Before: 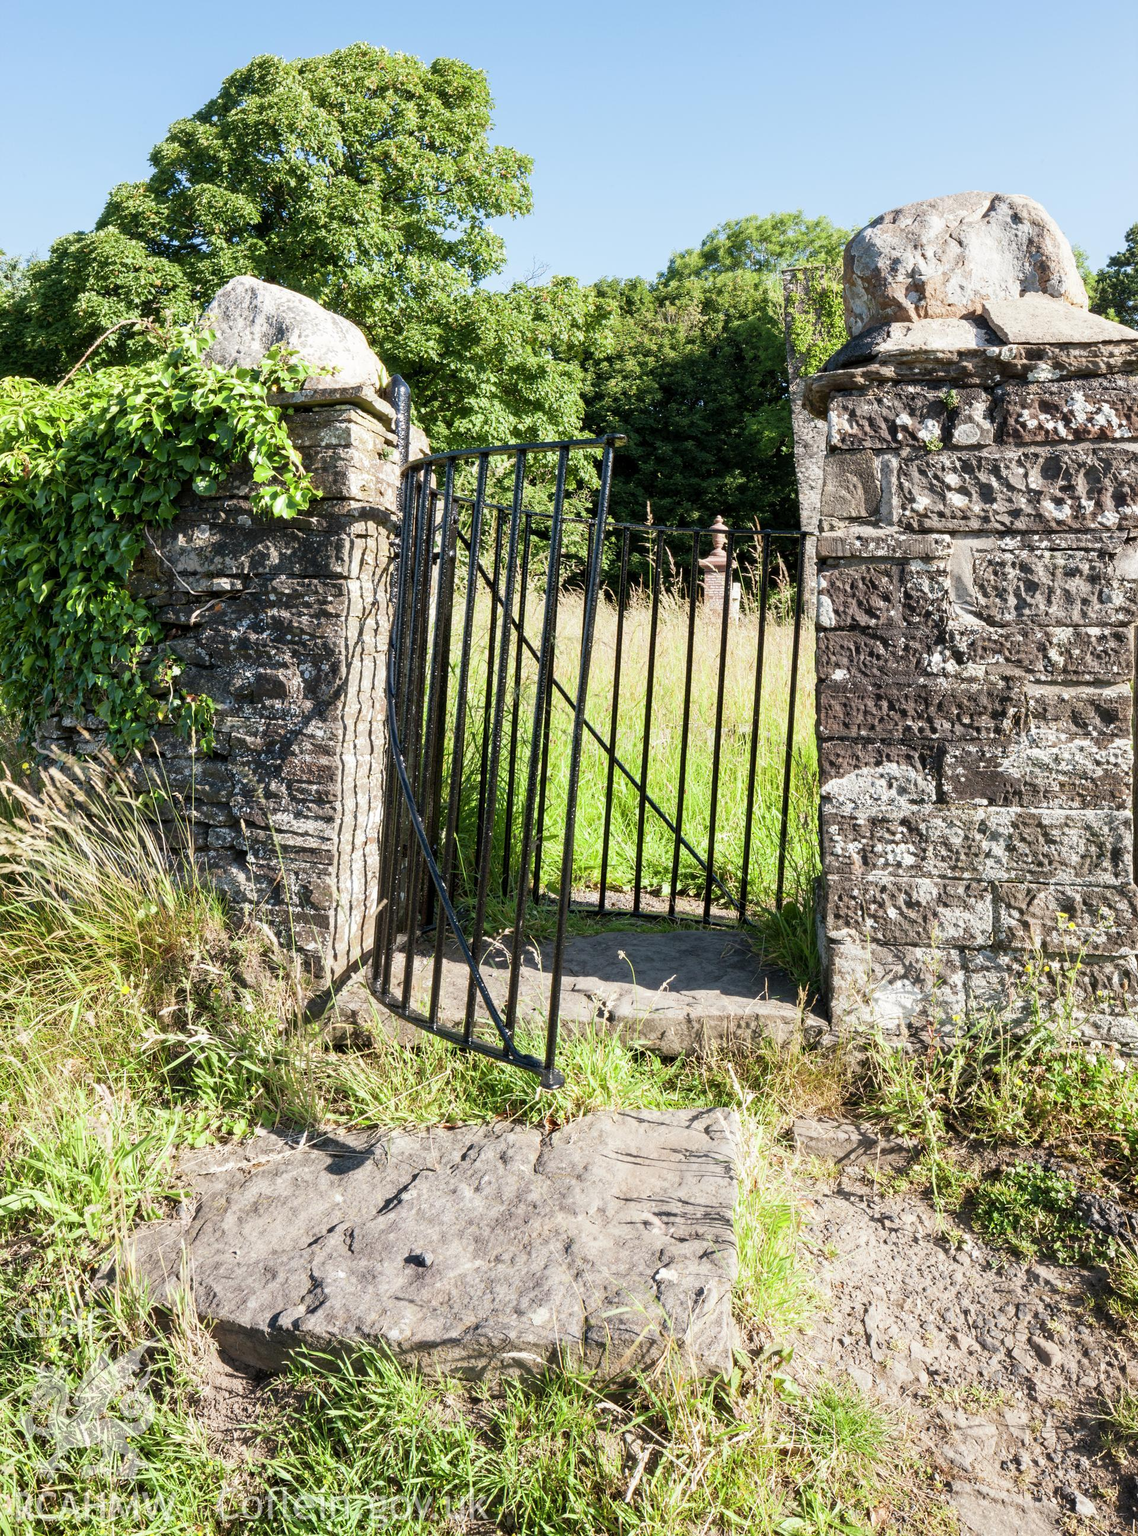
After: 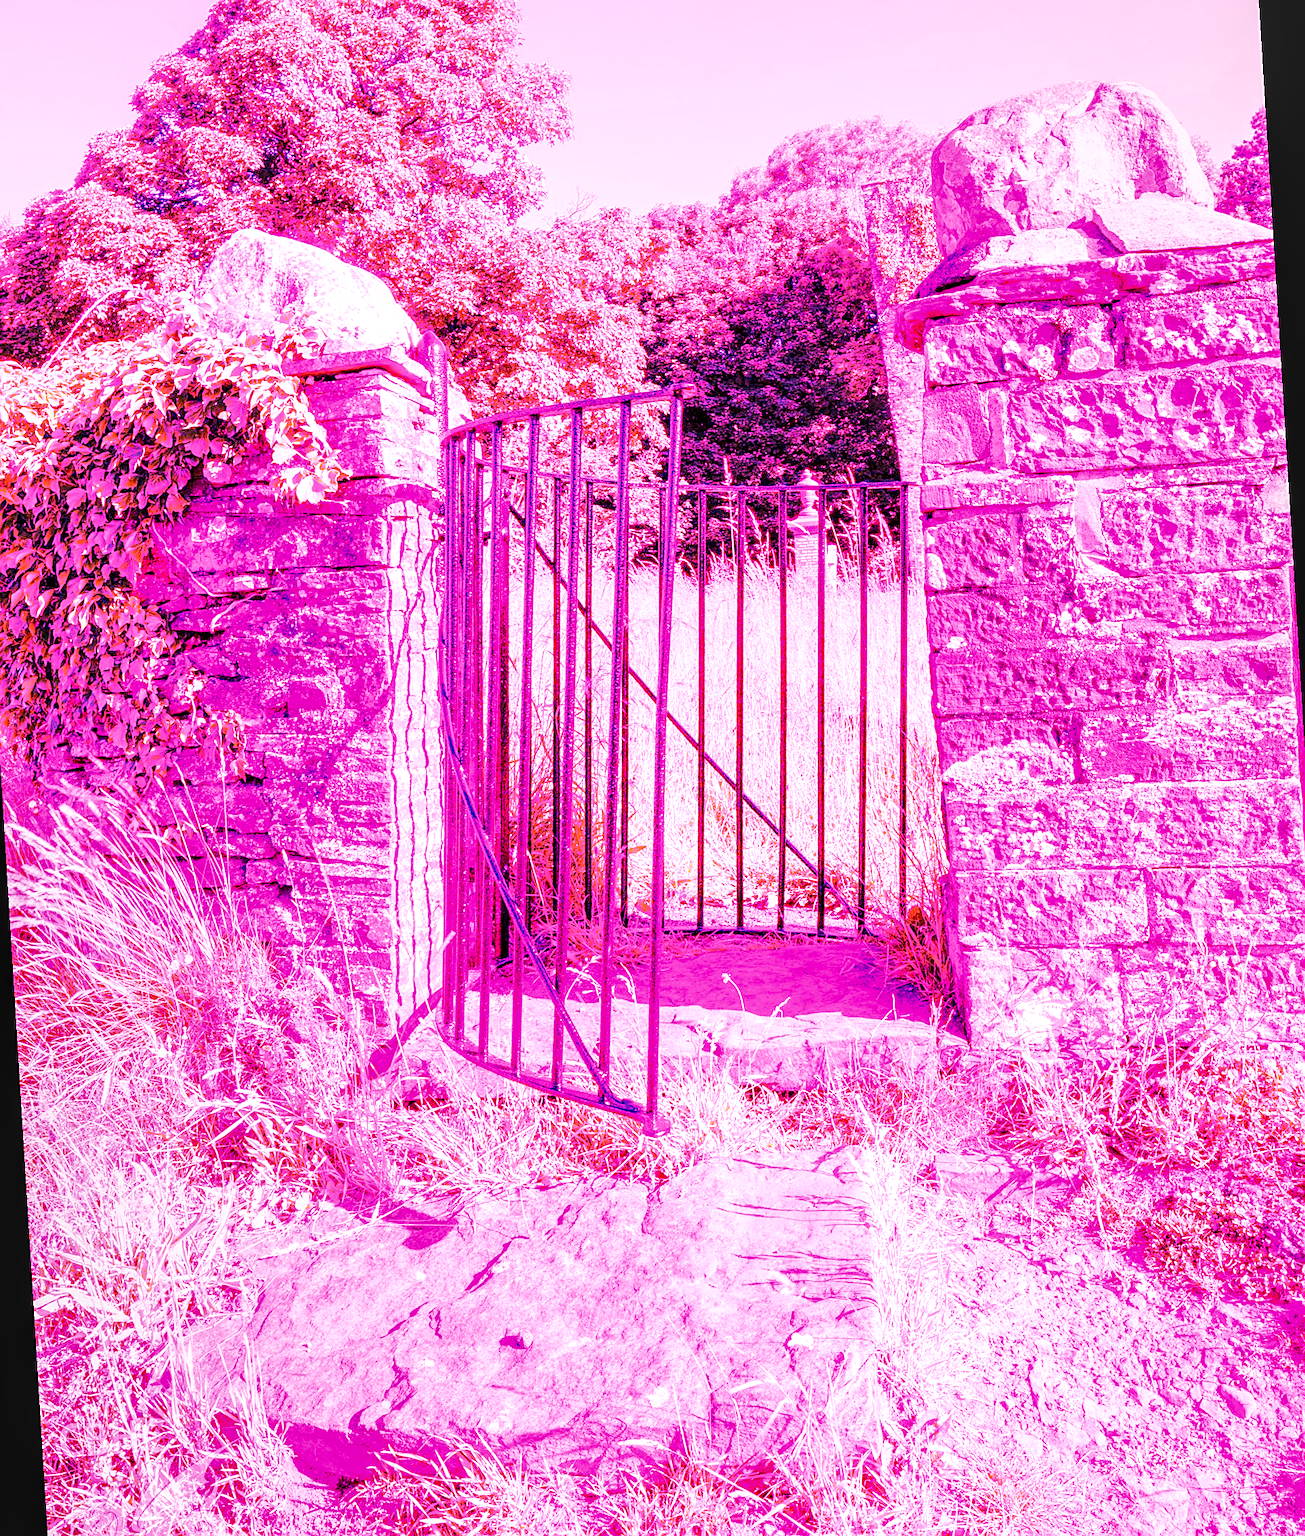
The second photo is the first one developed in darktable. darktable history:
exposure: compensate highlight preservation false
local contrast: on, module defaults
rotate and perspective: rotation -3.52°, crop left 0.036, crop right 0.964, crop top 0.081, crop bottom 0.919
white balance: red 8, blue 8
sharpen: on, module defaults
